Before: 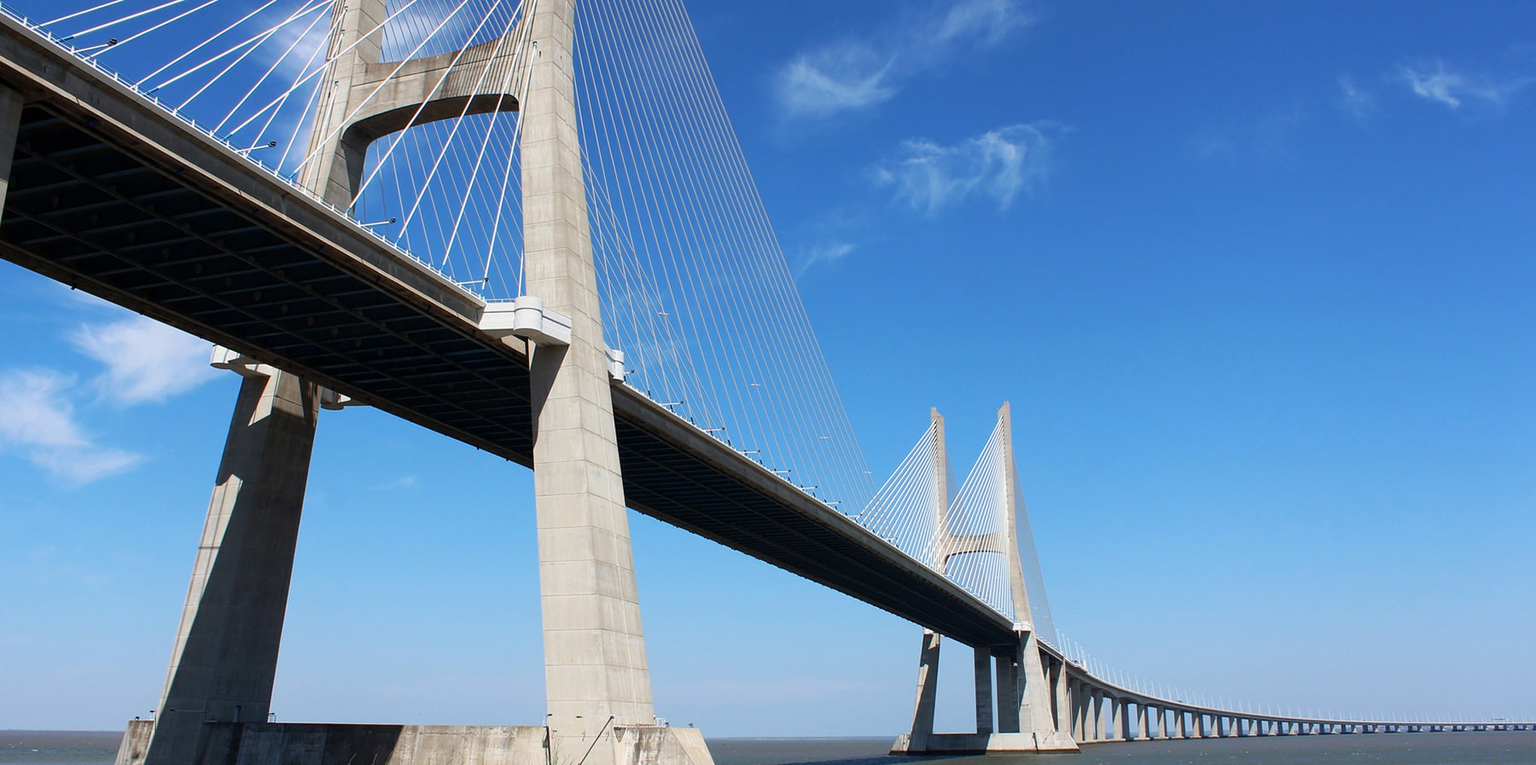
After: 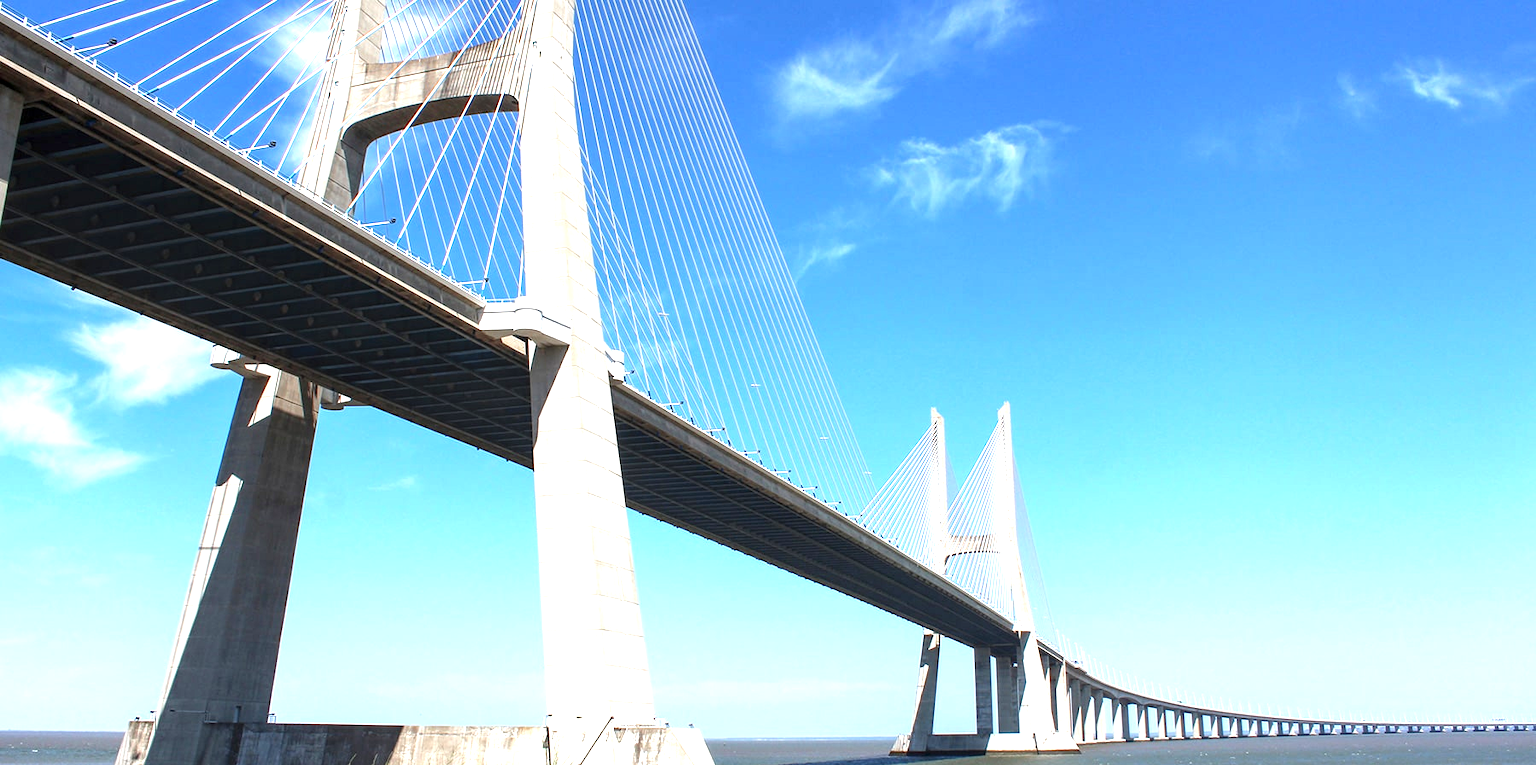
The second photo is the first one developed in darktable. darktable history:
exposure: black level correction 0, exposure 1.2 EV, compensate exposure bias true, compensate highlight preservation false
local contrast: on, module defaults
